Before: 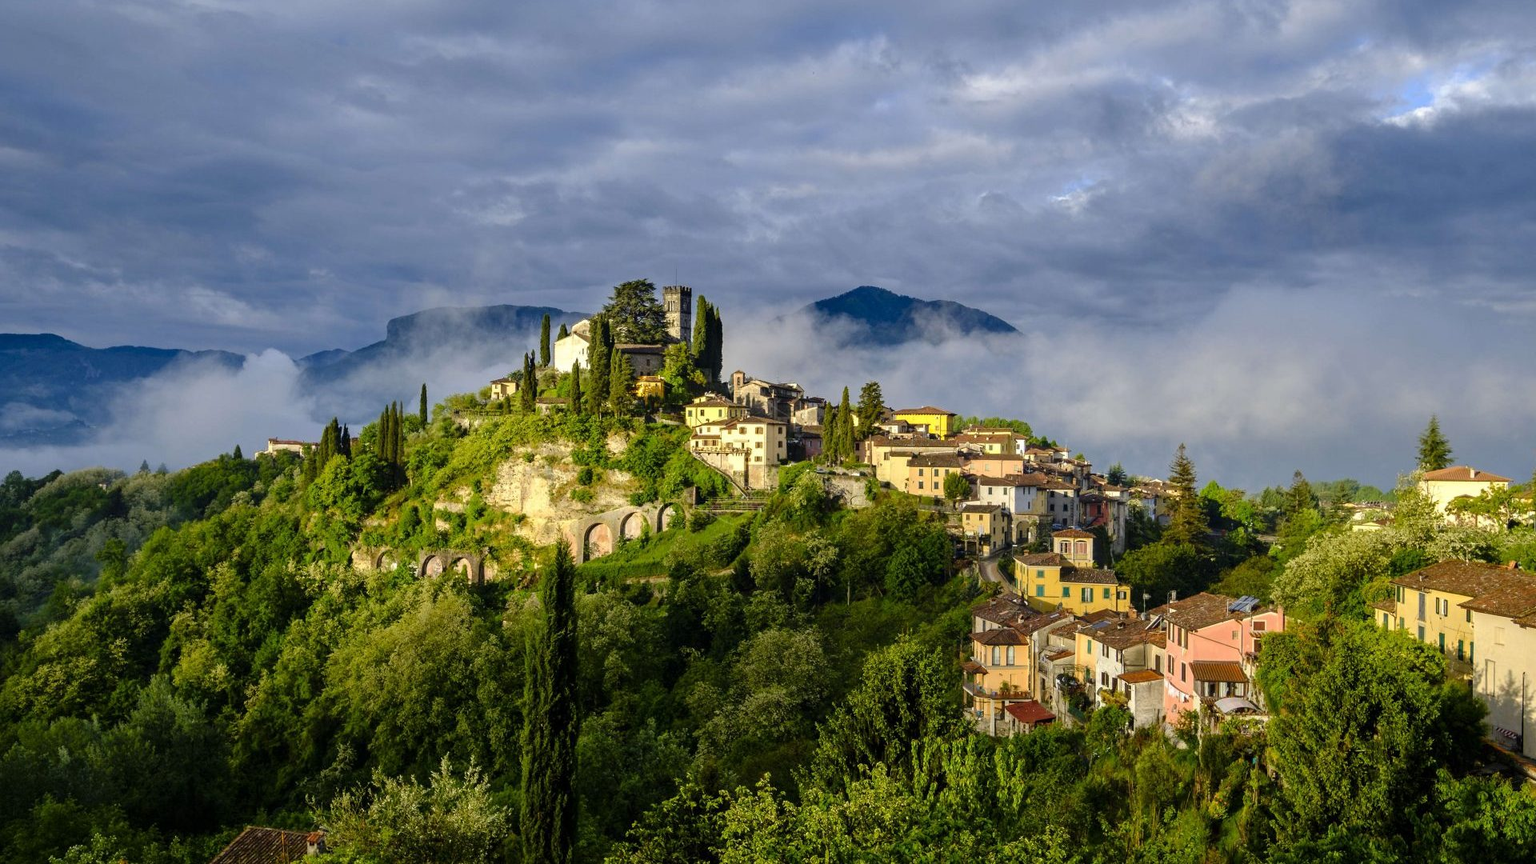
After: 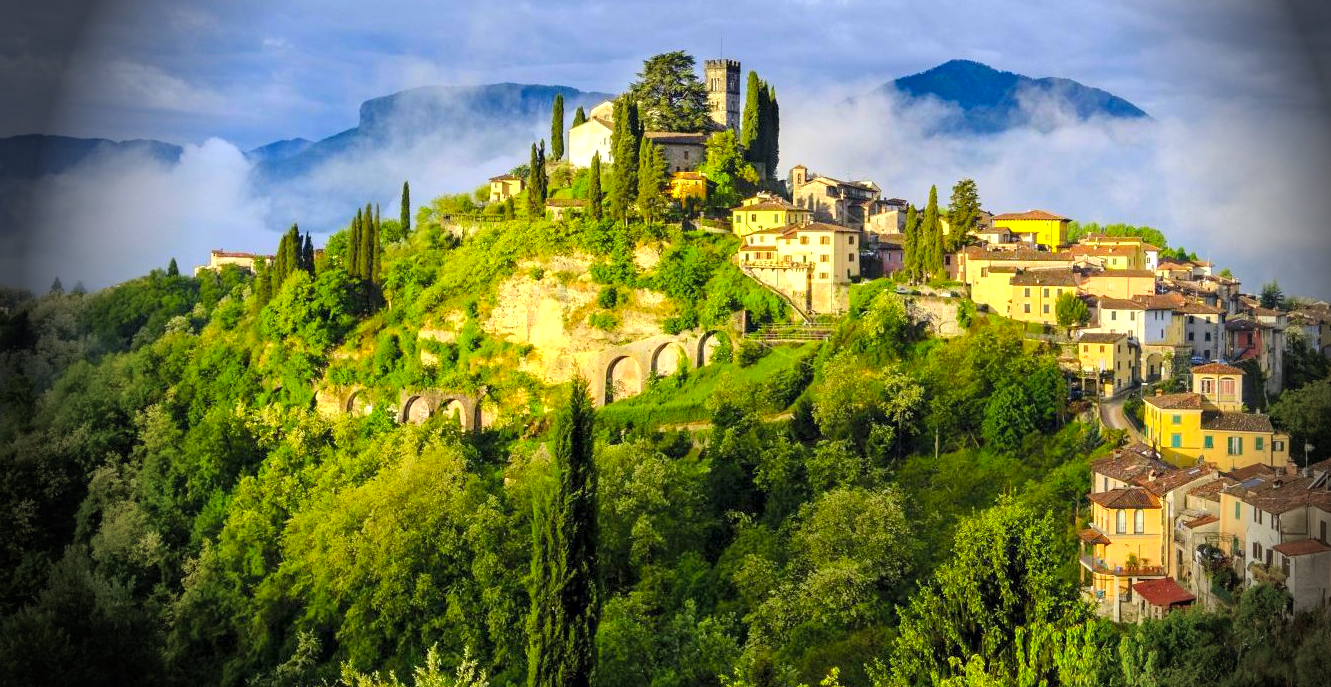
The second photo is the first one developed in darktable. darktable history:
exposure: black level correction 0.001, exposure 0.5 EV, compensate exposure bias true, compensate highlight preservation false
contrast brightness saturation: contrast 0.07, brightness 0.18, saturation 0.4
crop: left 6.488%, top 27.668%, right 24.183%, bottom 8.656%
vignetting: fall-off start 76.42%, fall-off radius 27.36%, brightness -0.872, center (0.037, -0.09), width/height ratio 0.971
